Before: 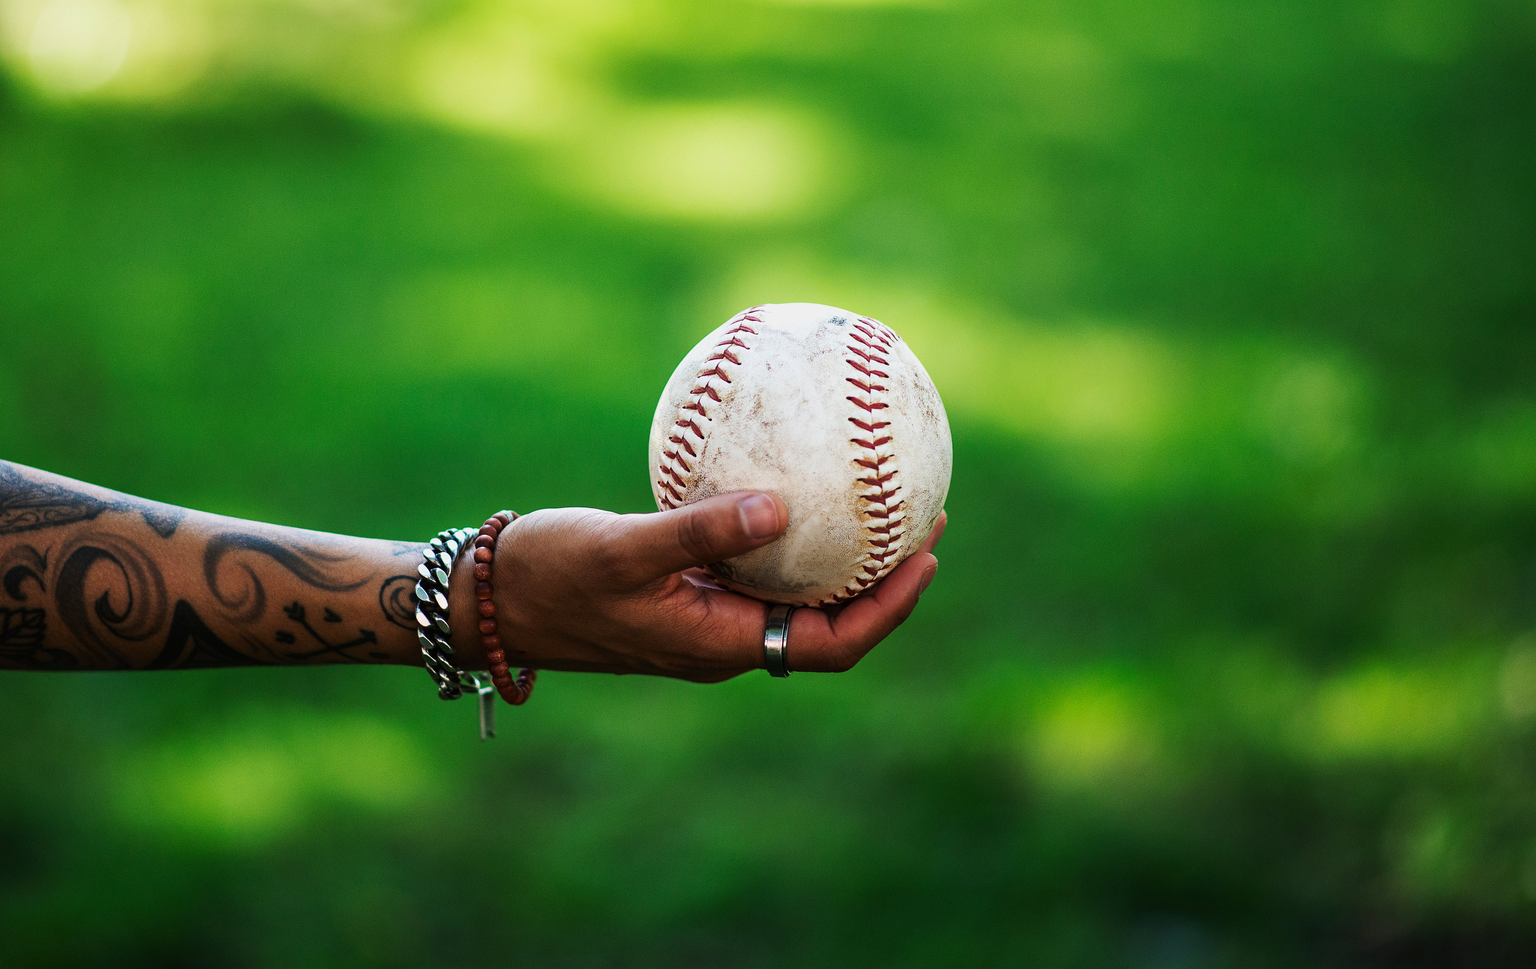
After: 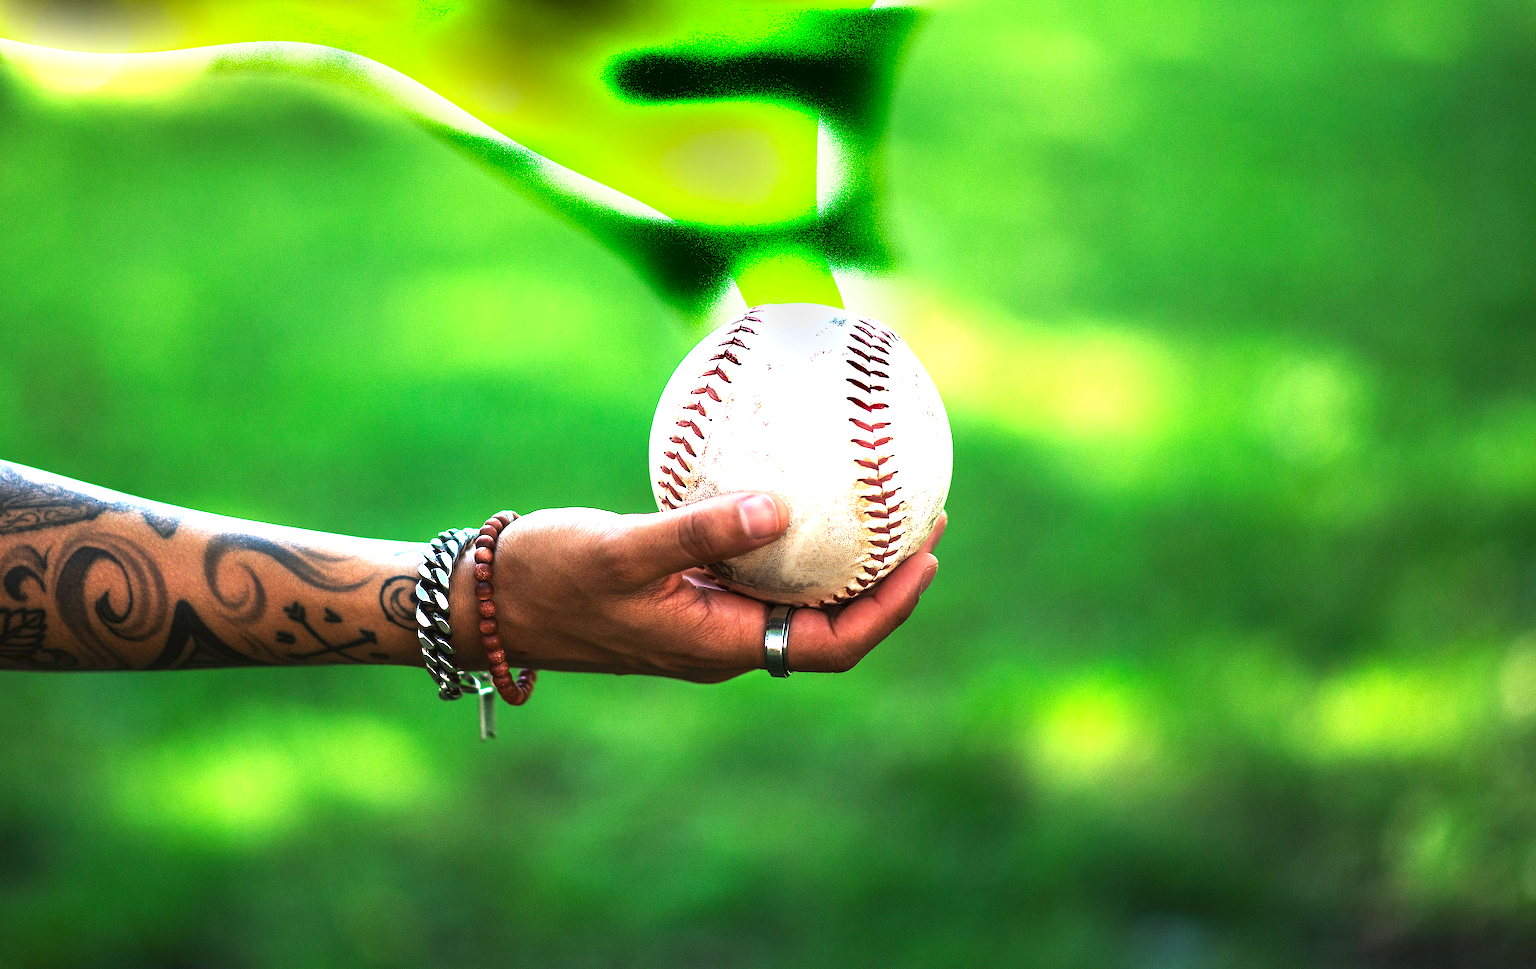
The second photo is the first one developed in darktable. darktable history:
shadows and highlights: radius 329.22, shadows 55.22, highlights -98.27, compress 94.48%, soften with gaussian
exposure: black level correction 0, exposure 1.492 EV, compensate highlight preservation false
